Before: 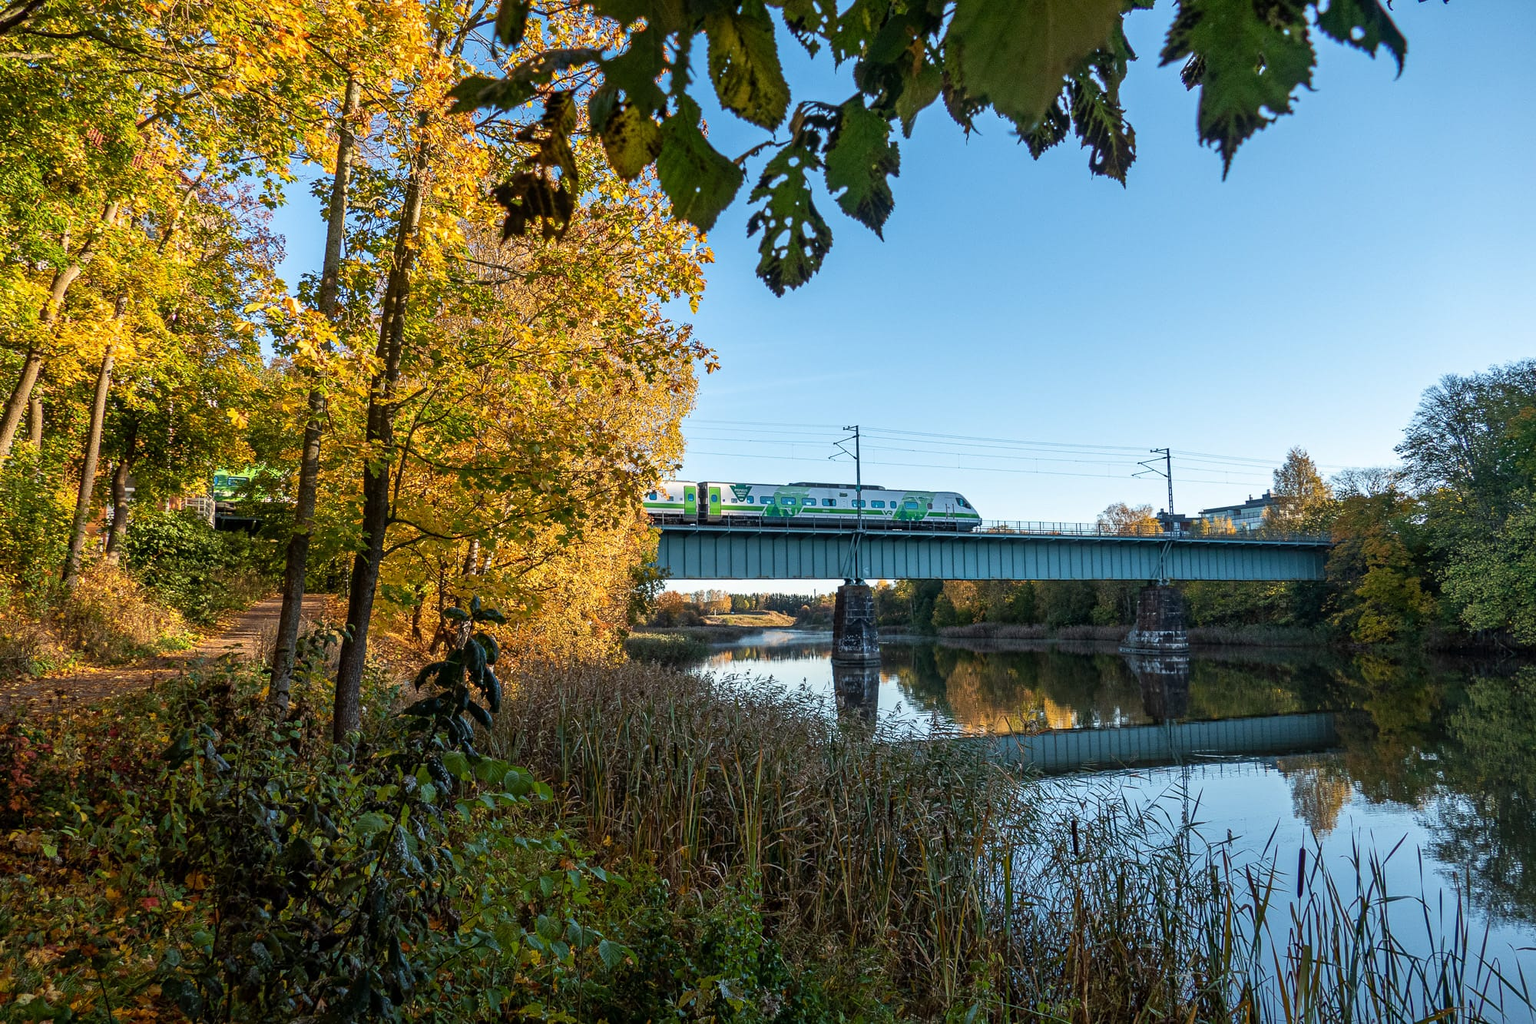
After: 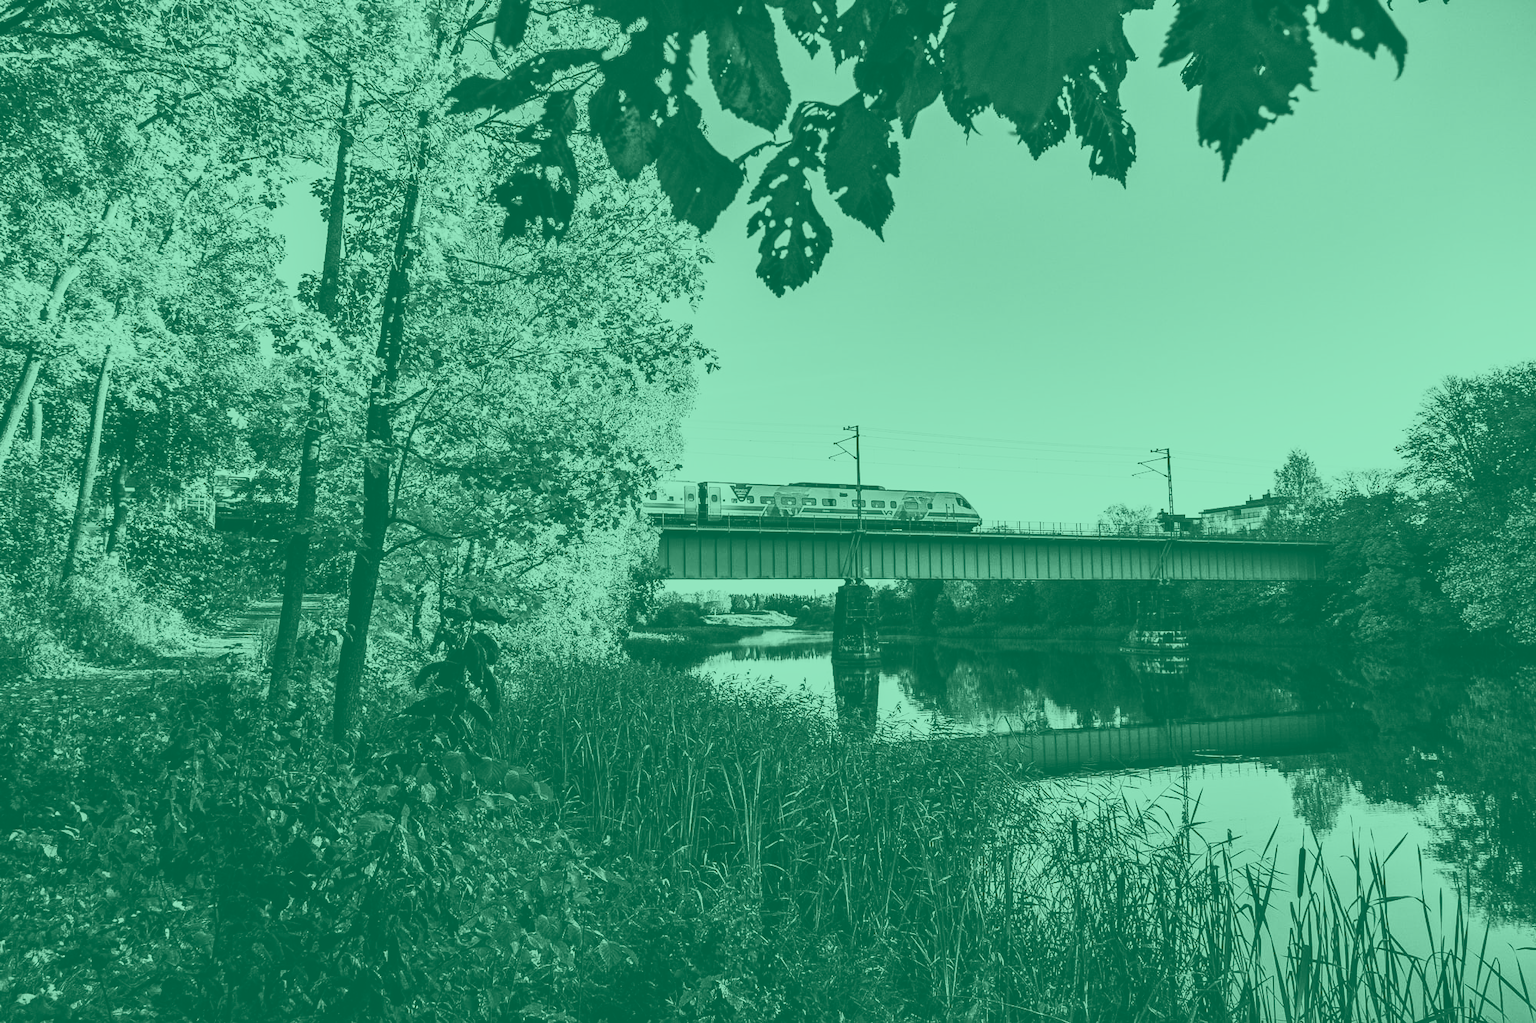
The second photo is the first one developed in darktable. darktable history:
shadows and highlights: low approximation 0.01, soften with gaussian
colorize: hue 147.6°, saturation 65%, lightness 21.64%
contrast brightness saturation: contrast 0.5, saturation -0.1
